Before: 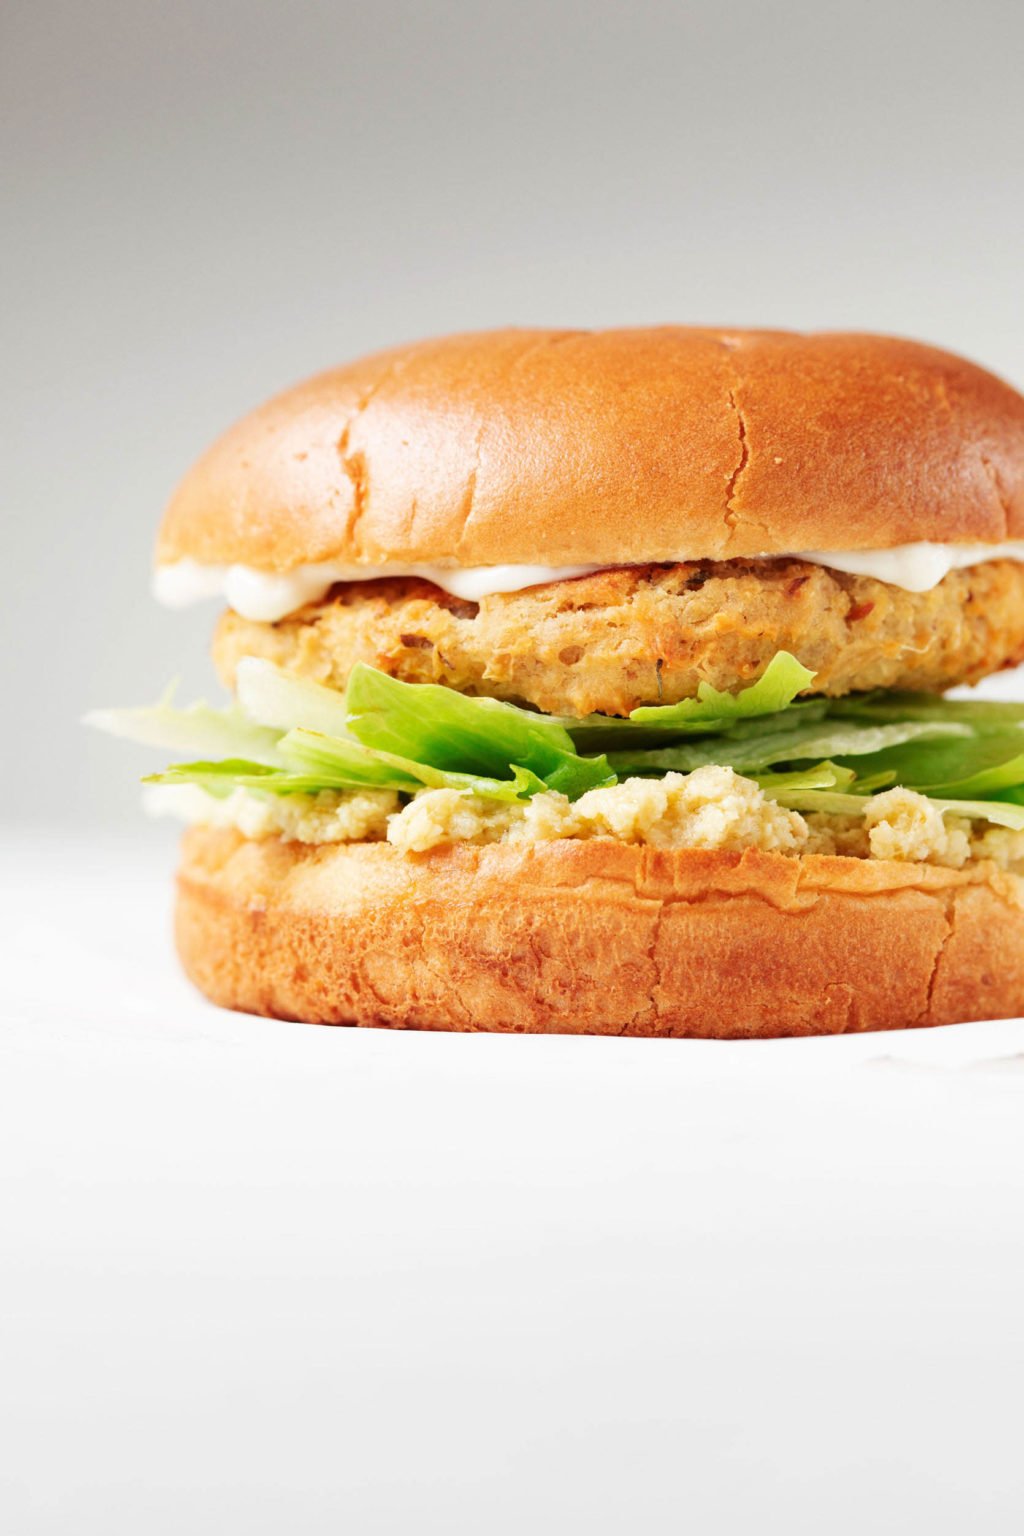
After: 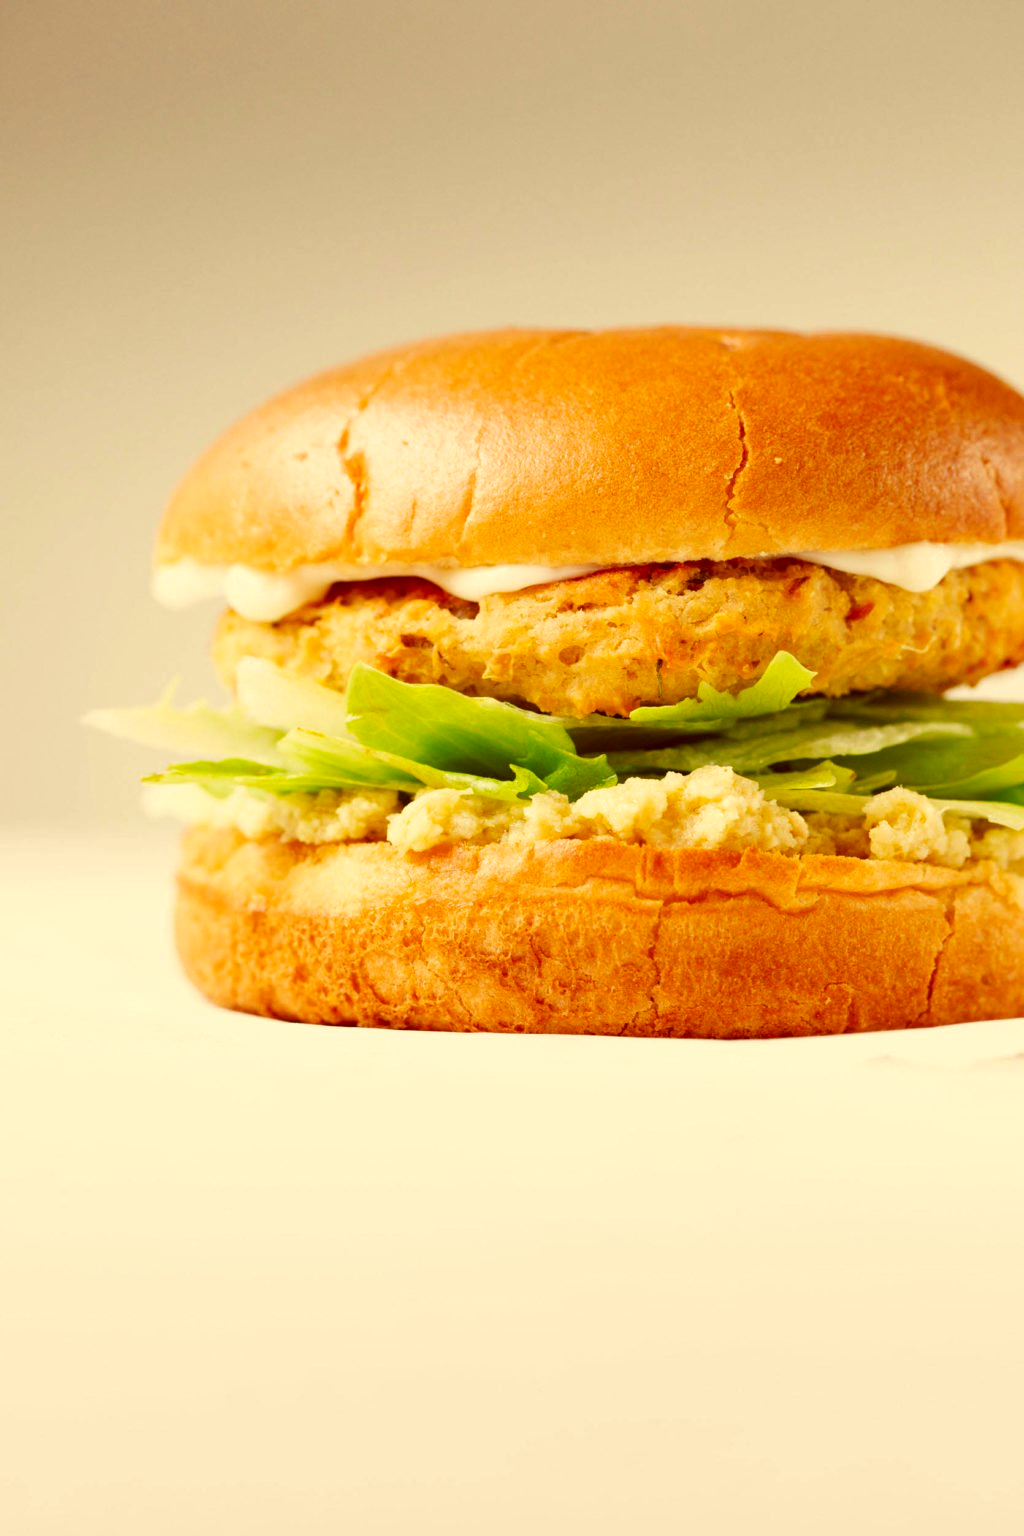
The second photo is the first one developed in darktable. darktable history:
color correction: highlights a* 1.15, highlights b* 23.81, shadows a* 15.77, shadows b* 24.15
